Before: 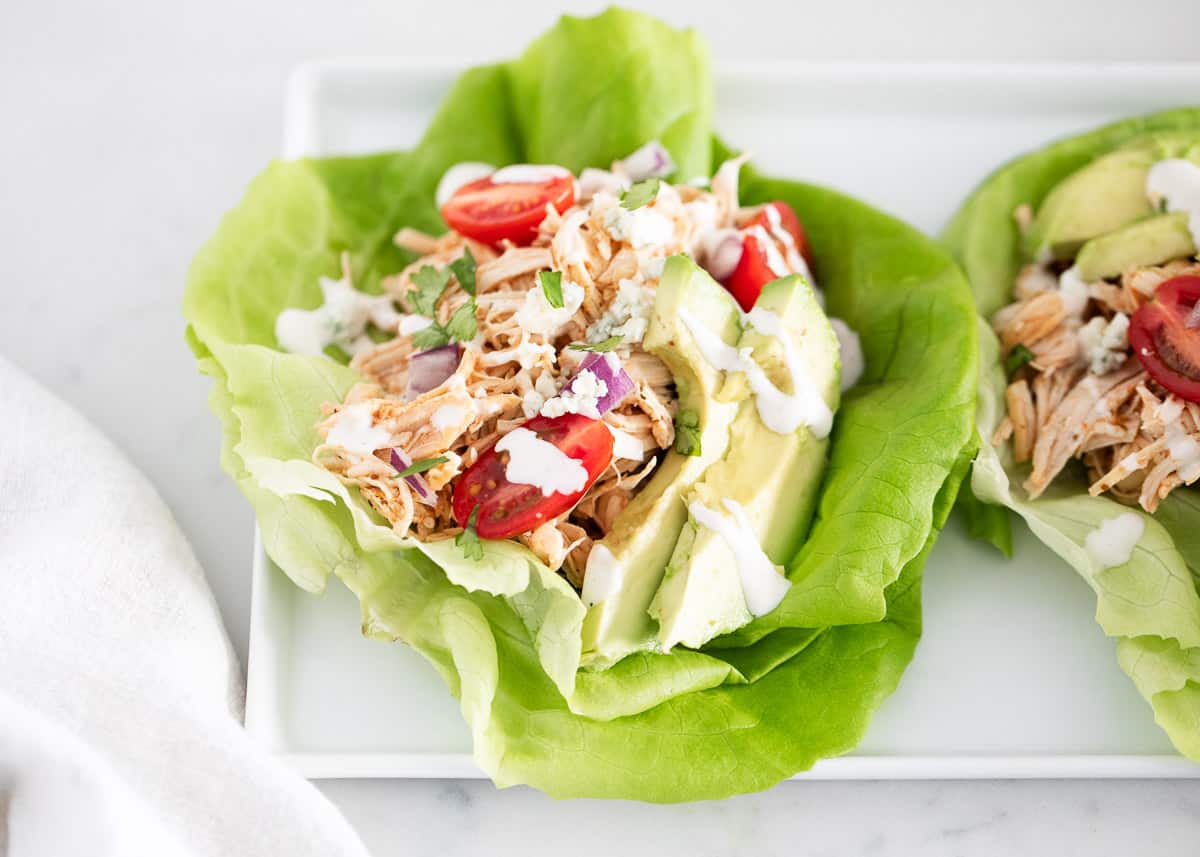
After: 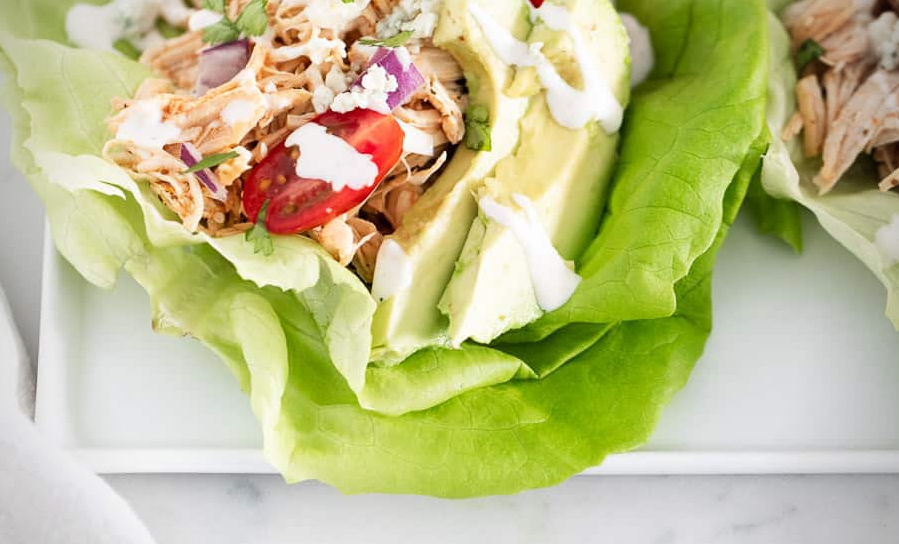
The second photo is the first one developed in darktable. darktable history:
crop and rotate: left 17.506%, top 35.61%, right 7.529%, bottom 0.839%
vignetting: on, module defaults
base curve: curves: ch0 [(0, 0) (0.989, 0.992)], preserve colors none
